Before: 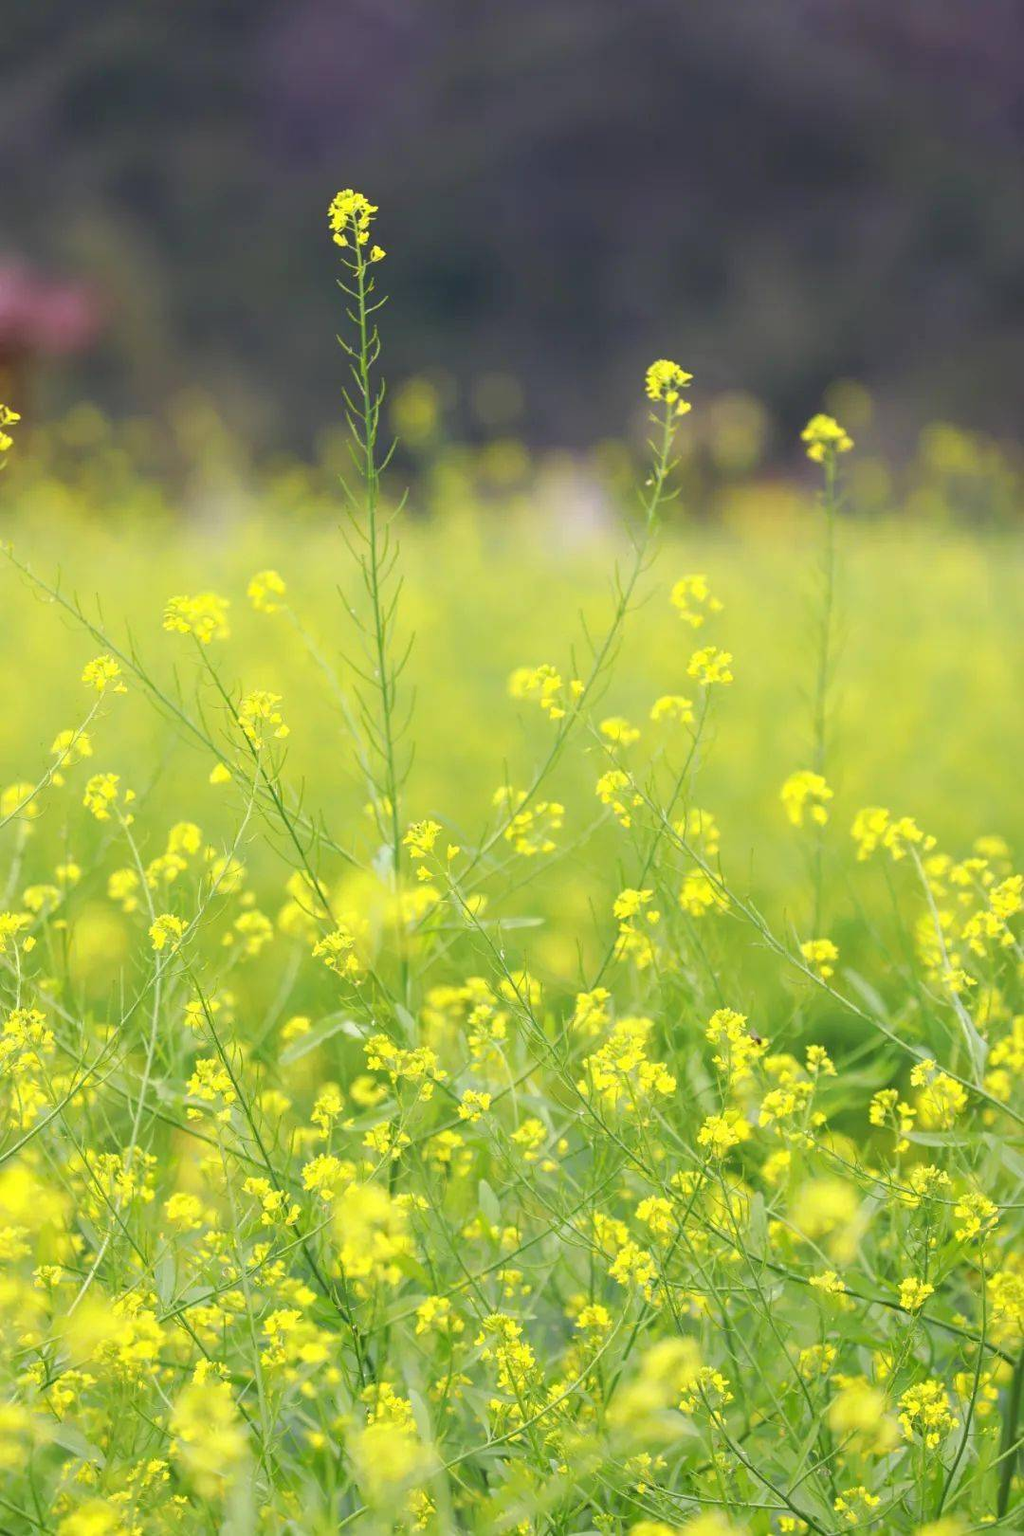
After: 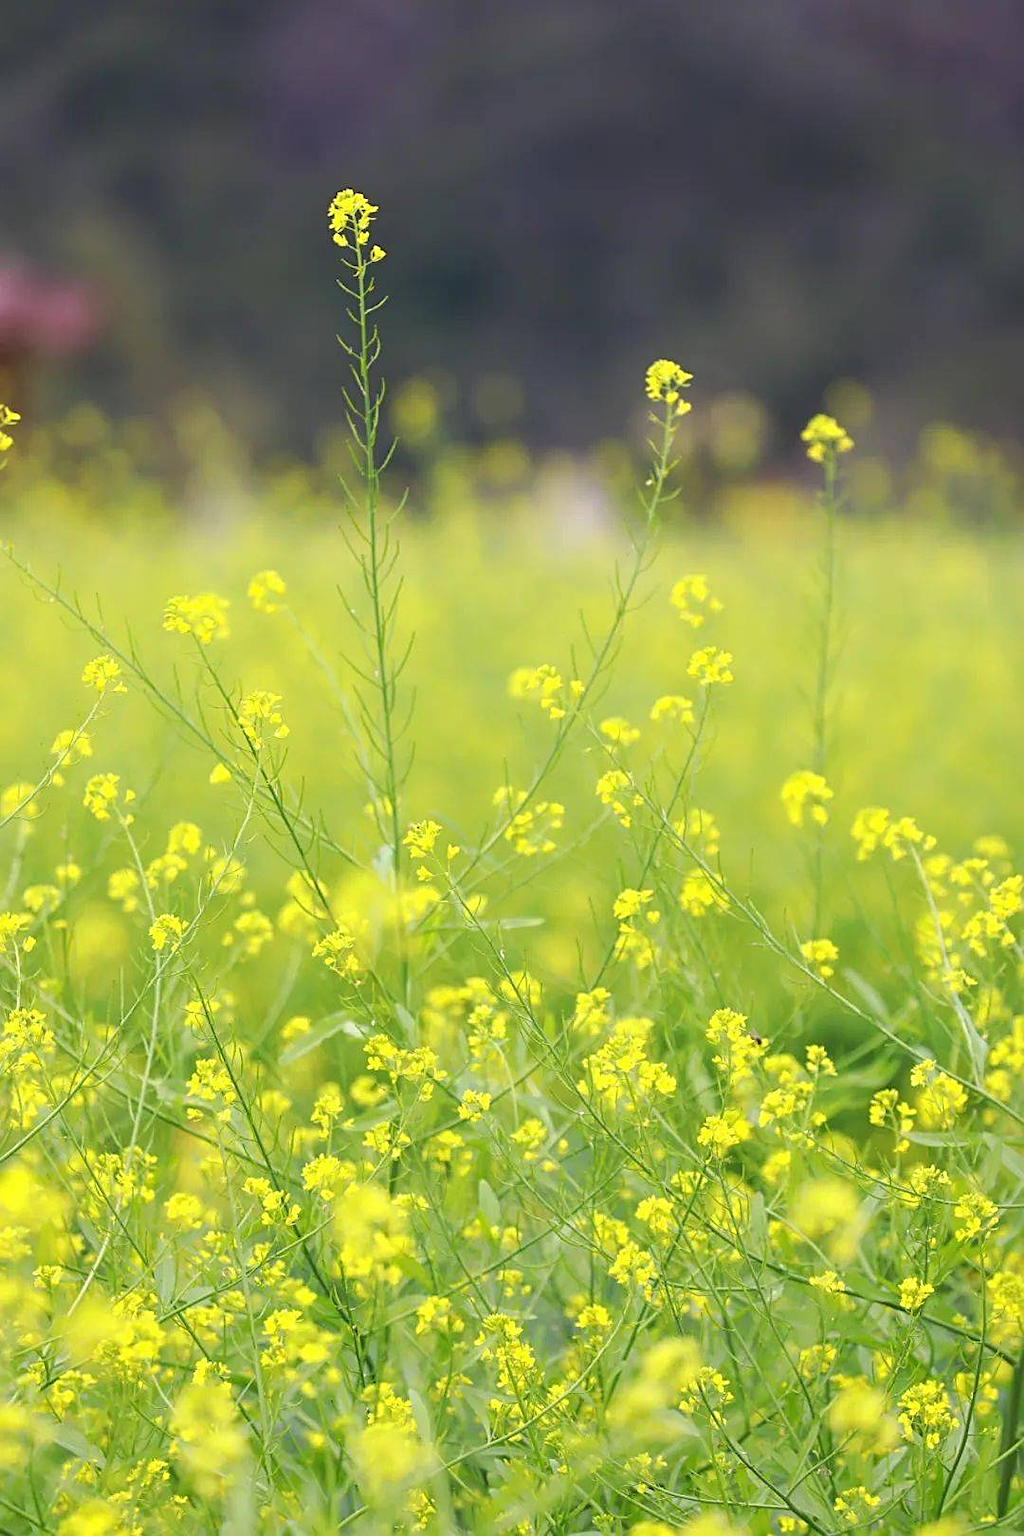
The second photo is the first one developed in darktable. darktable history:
tone curve: curves: ch0 [(0, 0) (0.003, 0.003) (0.011, 0.011) (0.025, 0.024) (0.044, 0.044) (0.069, 0.068) (0.1, 0.098) (0.136, 0.133) (0.177, 0.174) (0.224, 0.22) (0.277, 0.272) (0.335, 0.329) (0.399, 0.392) (0.468, 0.46) (0.543, 0.546) (0.623, 0.626) (0.709, 0.711) (0.801, 0.802) (0.898, 0.898) (1, 1)], color space Lab, independent channels, preserve colors none
exposure: compensate exposure bias true, compensate highlight preservation false
sharpen: on, module defaults
